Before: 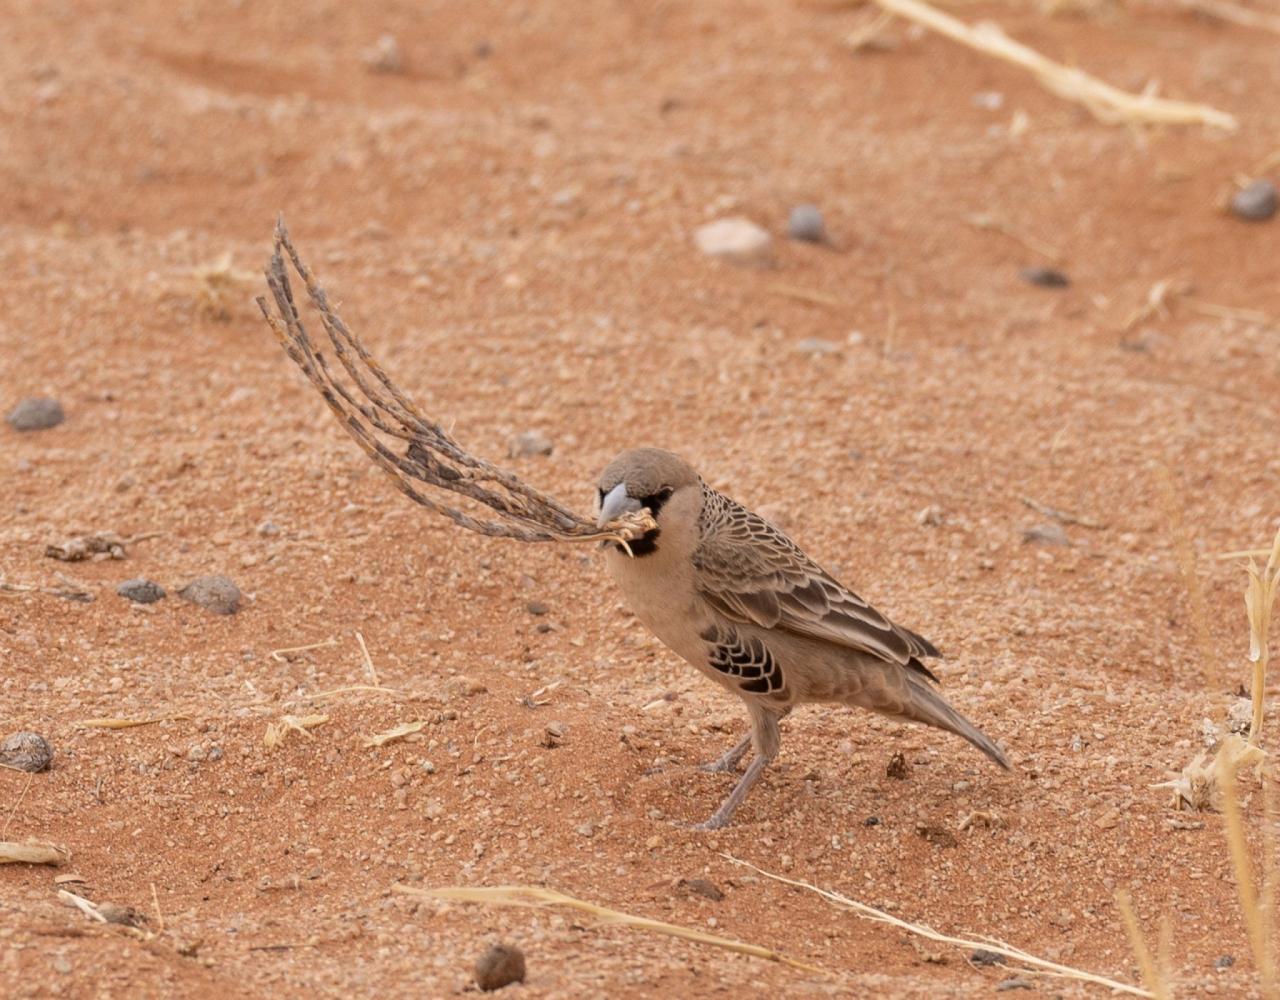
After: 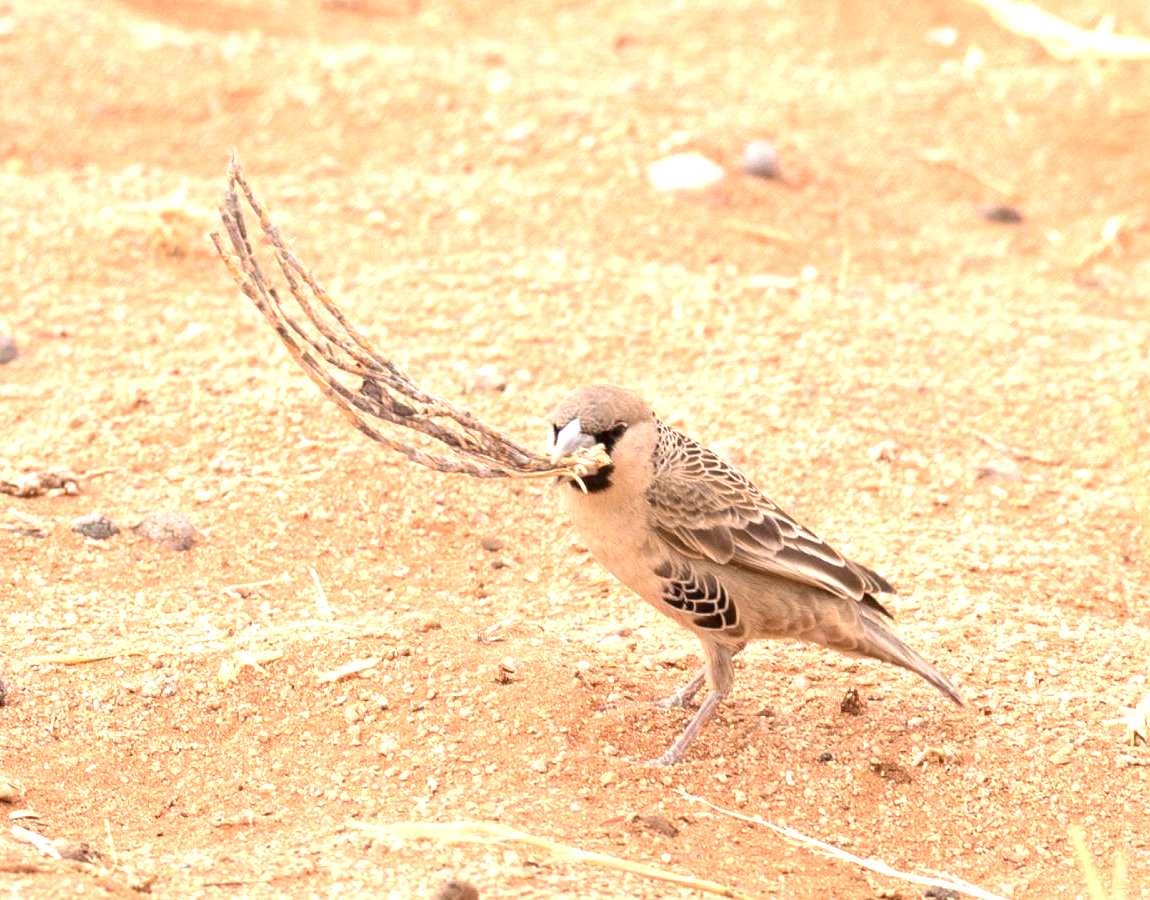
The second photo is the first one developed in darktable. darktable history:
crop: left 3.634%, top 6.407%, right 6.484%, bottom 3.333%
exposure: black level correction 0, exposure 1.384 EV, compensate exposure bias true, compensate highlight preservation false
